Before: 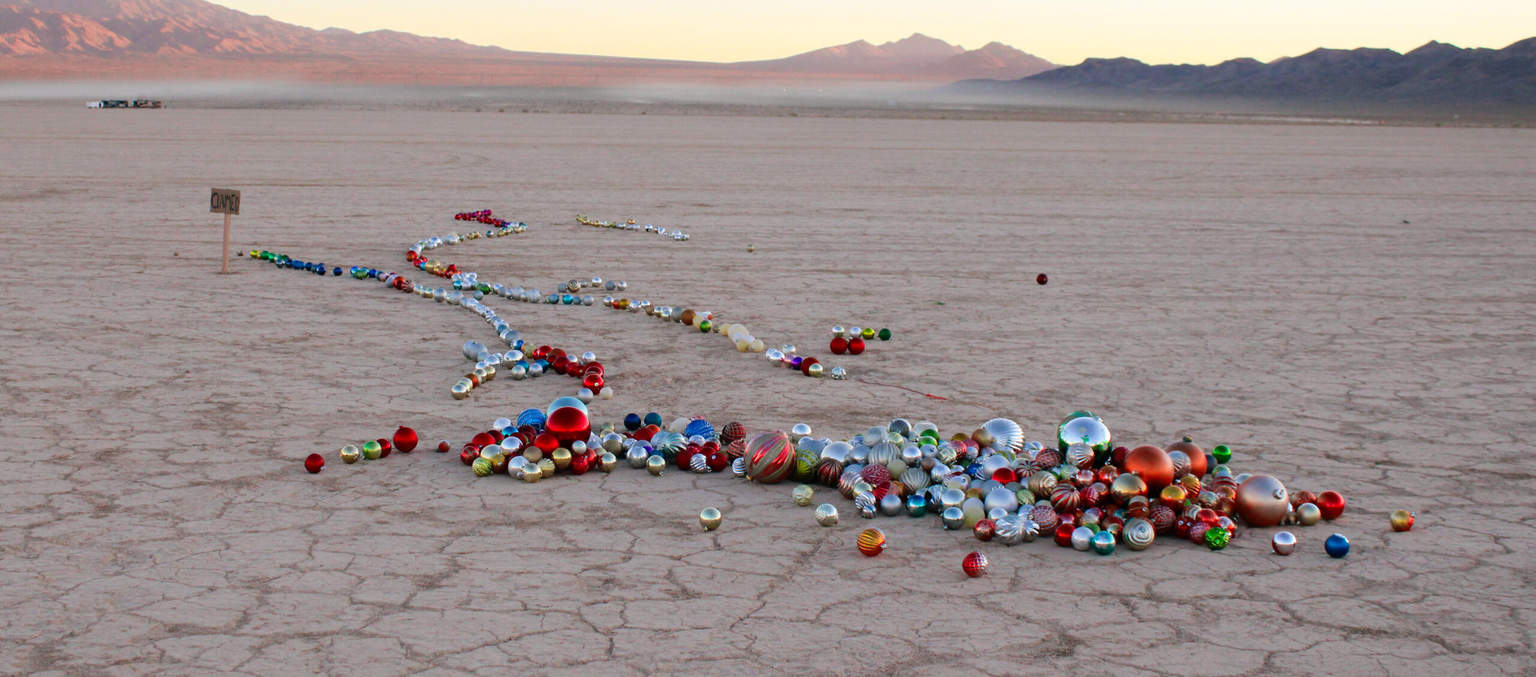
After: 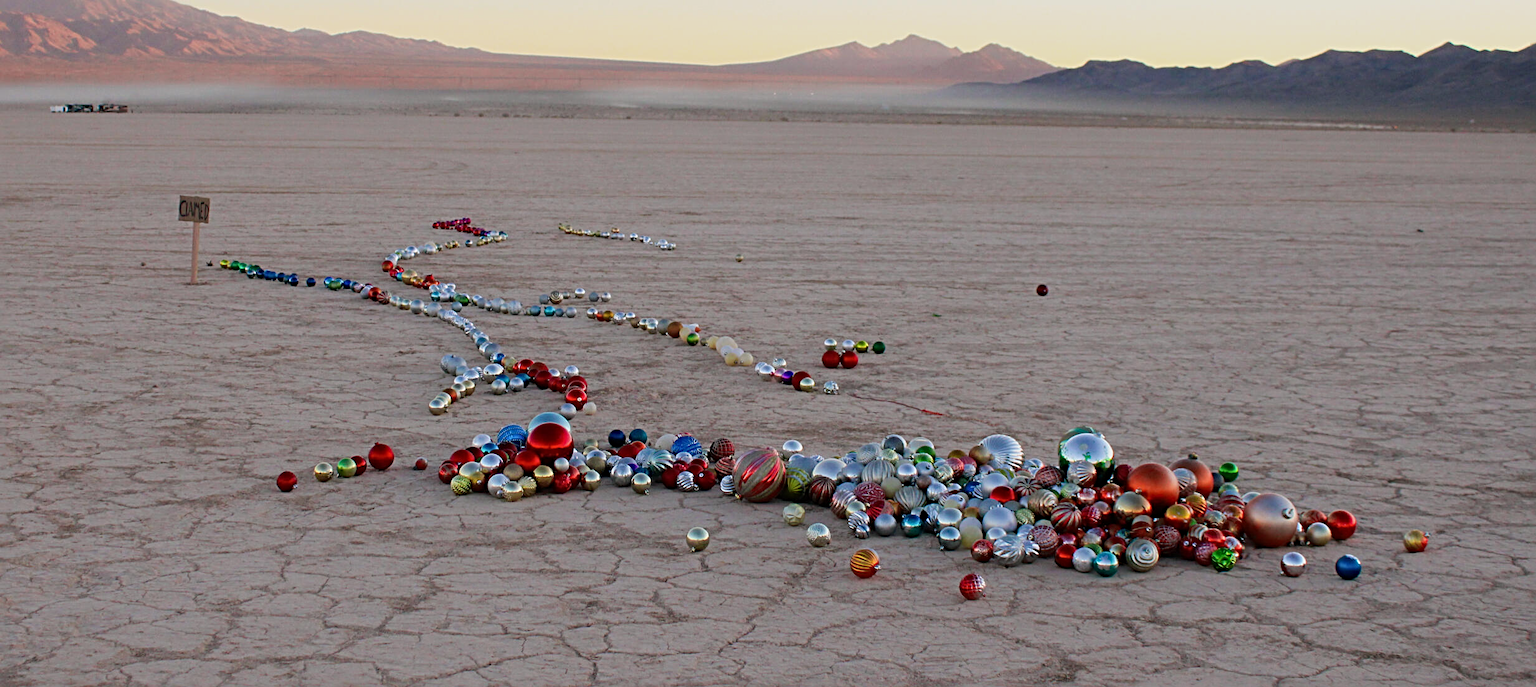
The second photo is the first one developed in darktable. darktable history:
exposure: exposure -0.36 EV, compensate highlight preservation false
crop and rotate: left 2.536%, right 1.107%, bottom 2.246%
sharpen: radius 4
